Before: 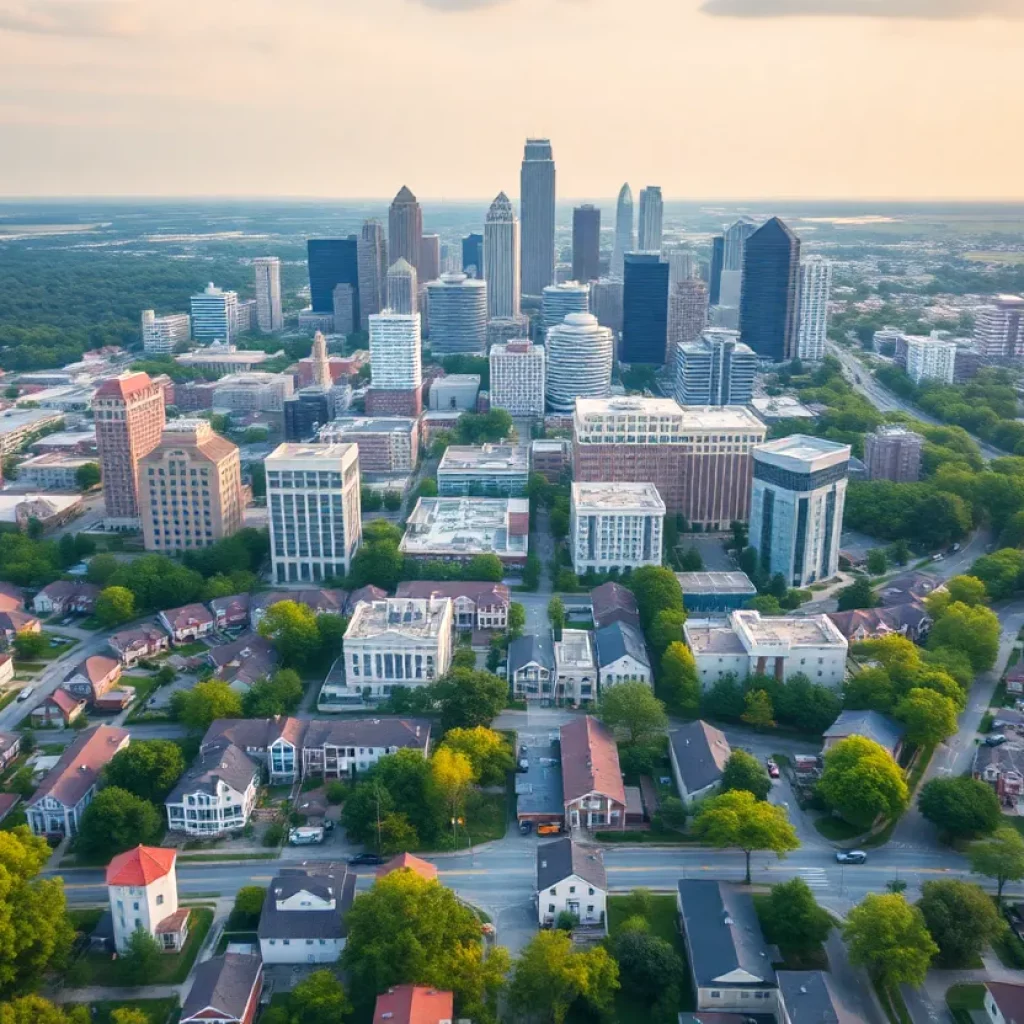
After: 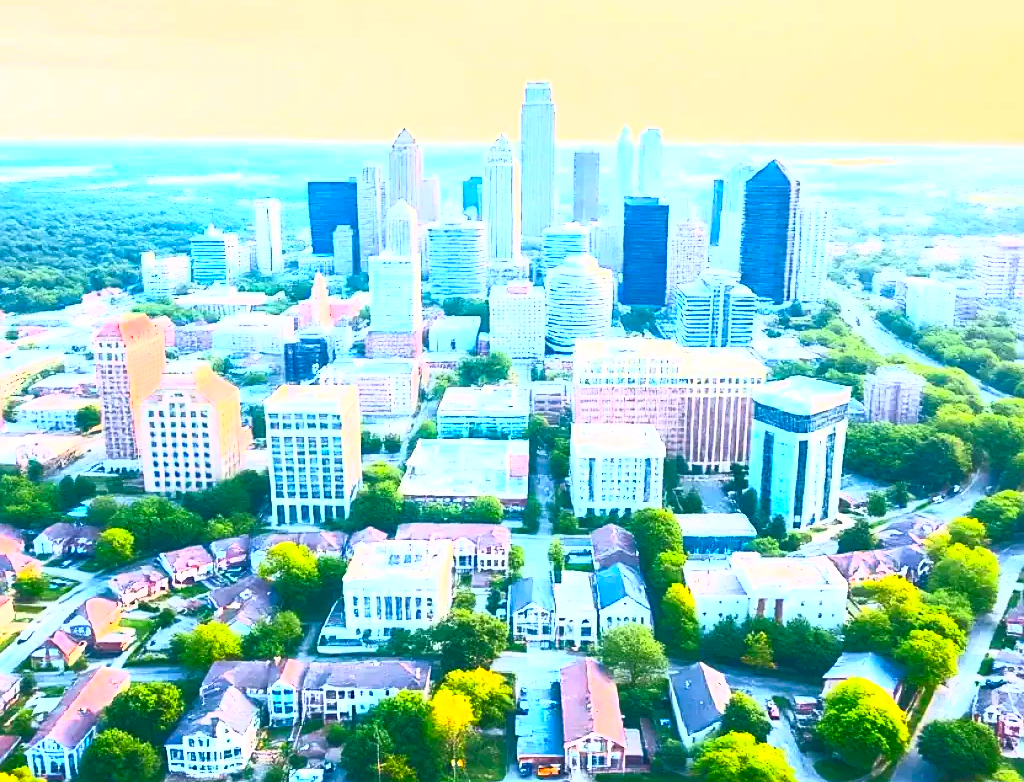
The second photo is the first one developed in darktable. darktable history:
crop: top 5.684%, bottom 17.857%
contrast brightness saturation: contrast 0.987, brightness 0.999, saturation 0.995
sharpen: on, module defaults
exposure: black level correction 0, exposure 0.5 EV, compensate highlight preservation false
